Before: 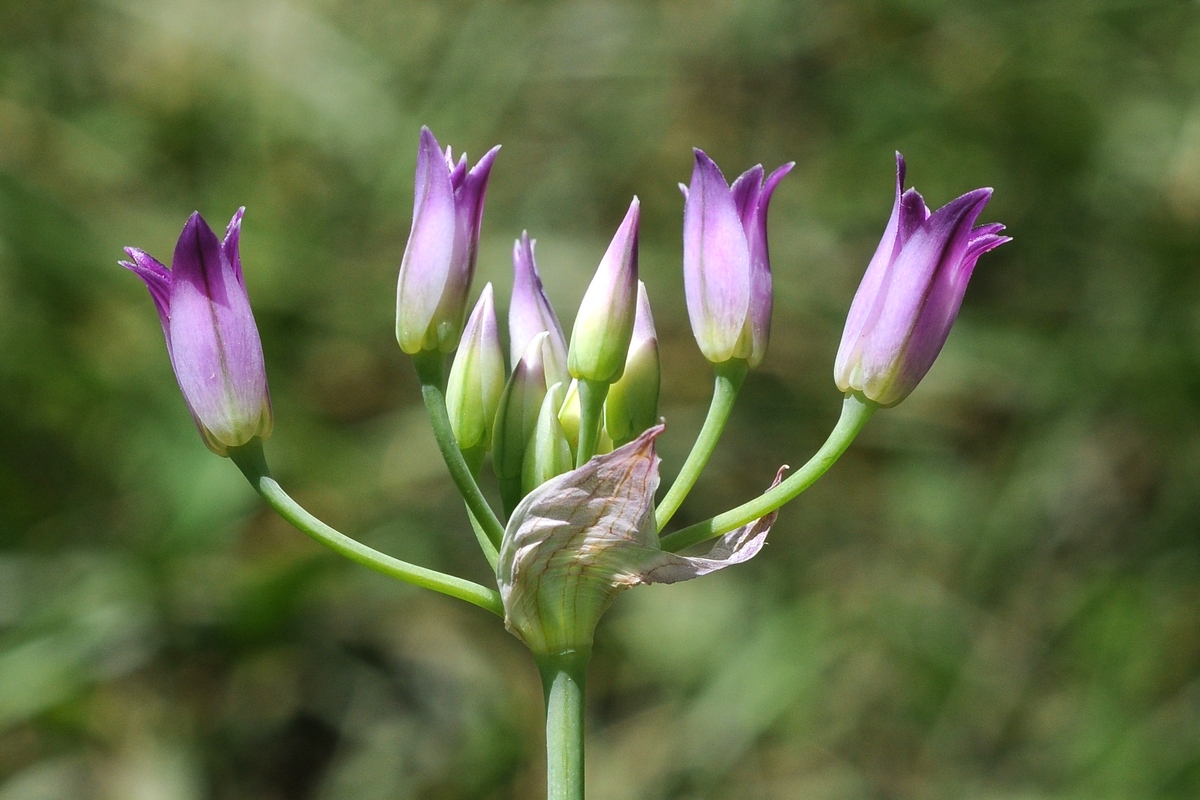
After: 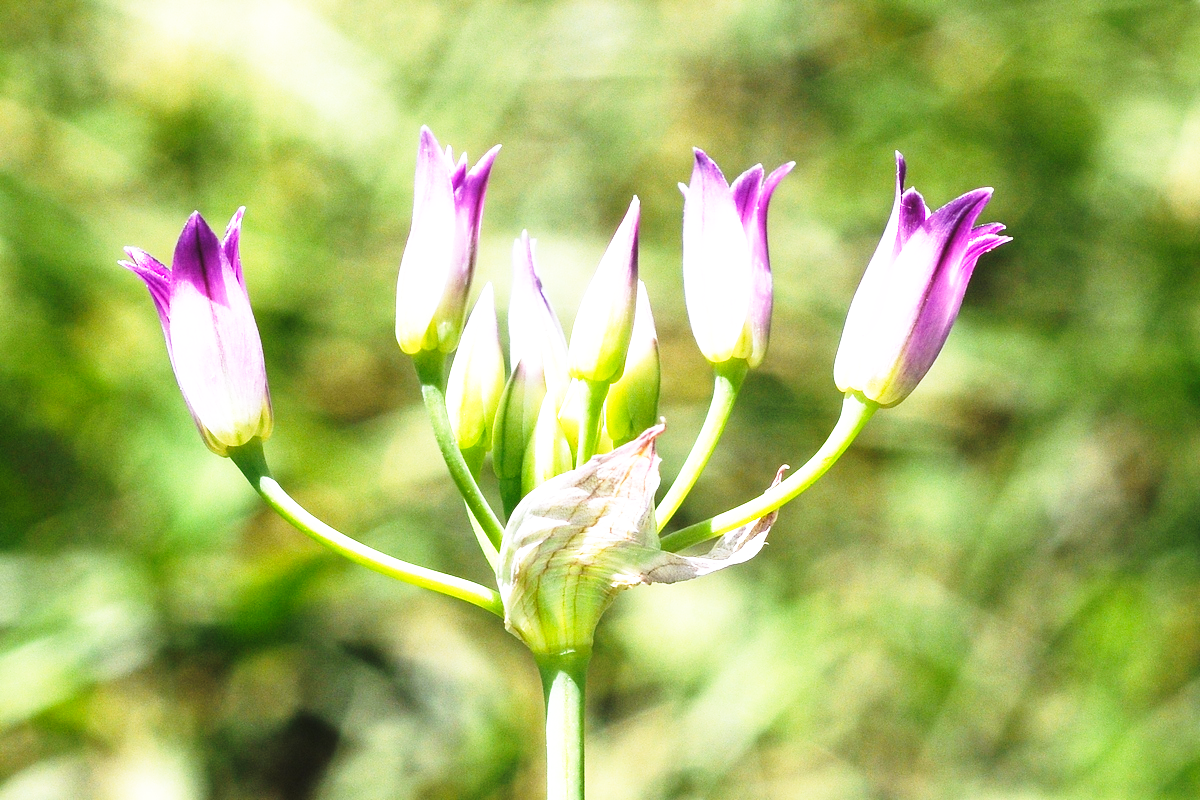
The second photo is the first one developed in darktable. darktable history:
base curve: curves: ch0 [(0, 0) (0.026, 0.03) (0.109, 0.232) (0.351, 0.748) (0.669, 0.968) (1, 1)], preserve colors none
exposure: exposure 0.609 EV, compensate highlight preservation false
contrast brightness saturation: saturation -0.156
color balance rgb: linear chroma grading › global chroma 14.983%, perceptual saturation grading › global saturation 0.715%, perceptual brilliance grading › highlights 10.219%, perceptual brilliance grading › mid-tones 5.757%
